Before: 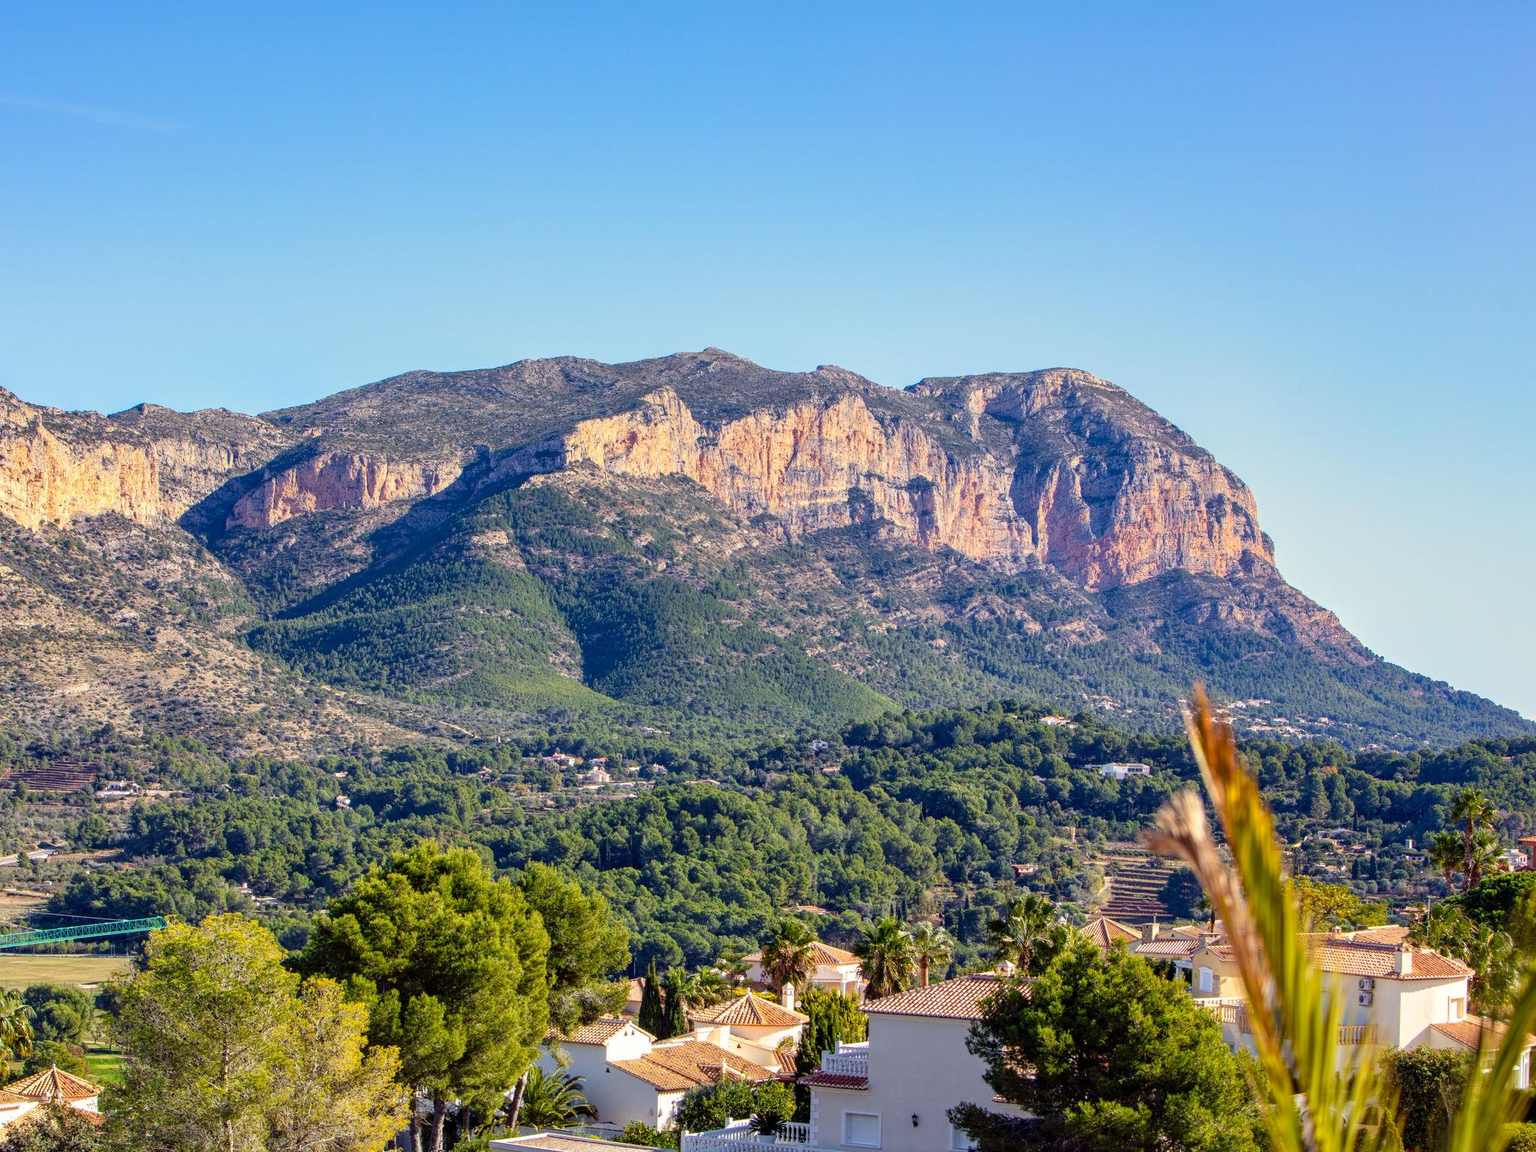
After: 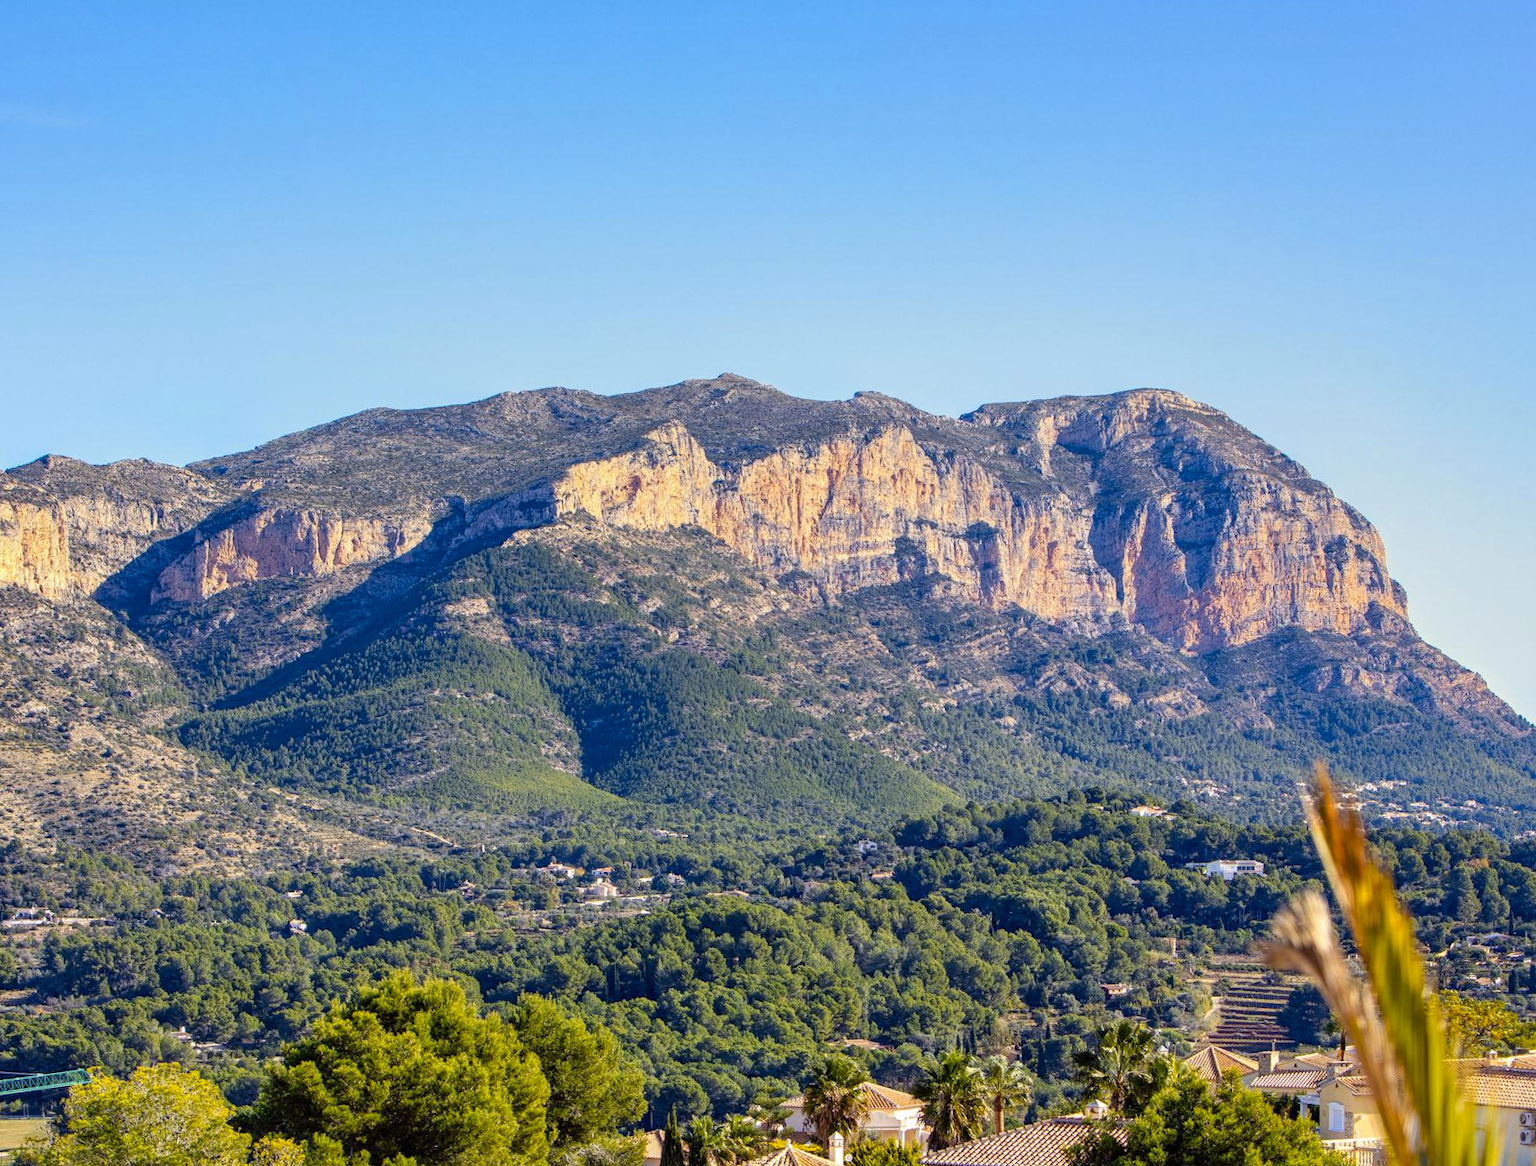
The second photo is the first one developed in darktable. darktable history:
rotate and perspective: rotation -1.24°, automatic cropping off
crop and rotate: left 7.196%, top 4.574%, right 10.605%, bottom 13.178%
color contrast: green-magenta contrast 0.8, blue-yellow contrast 1.1, unbound 0
